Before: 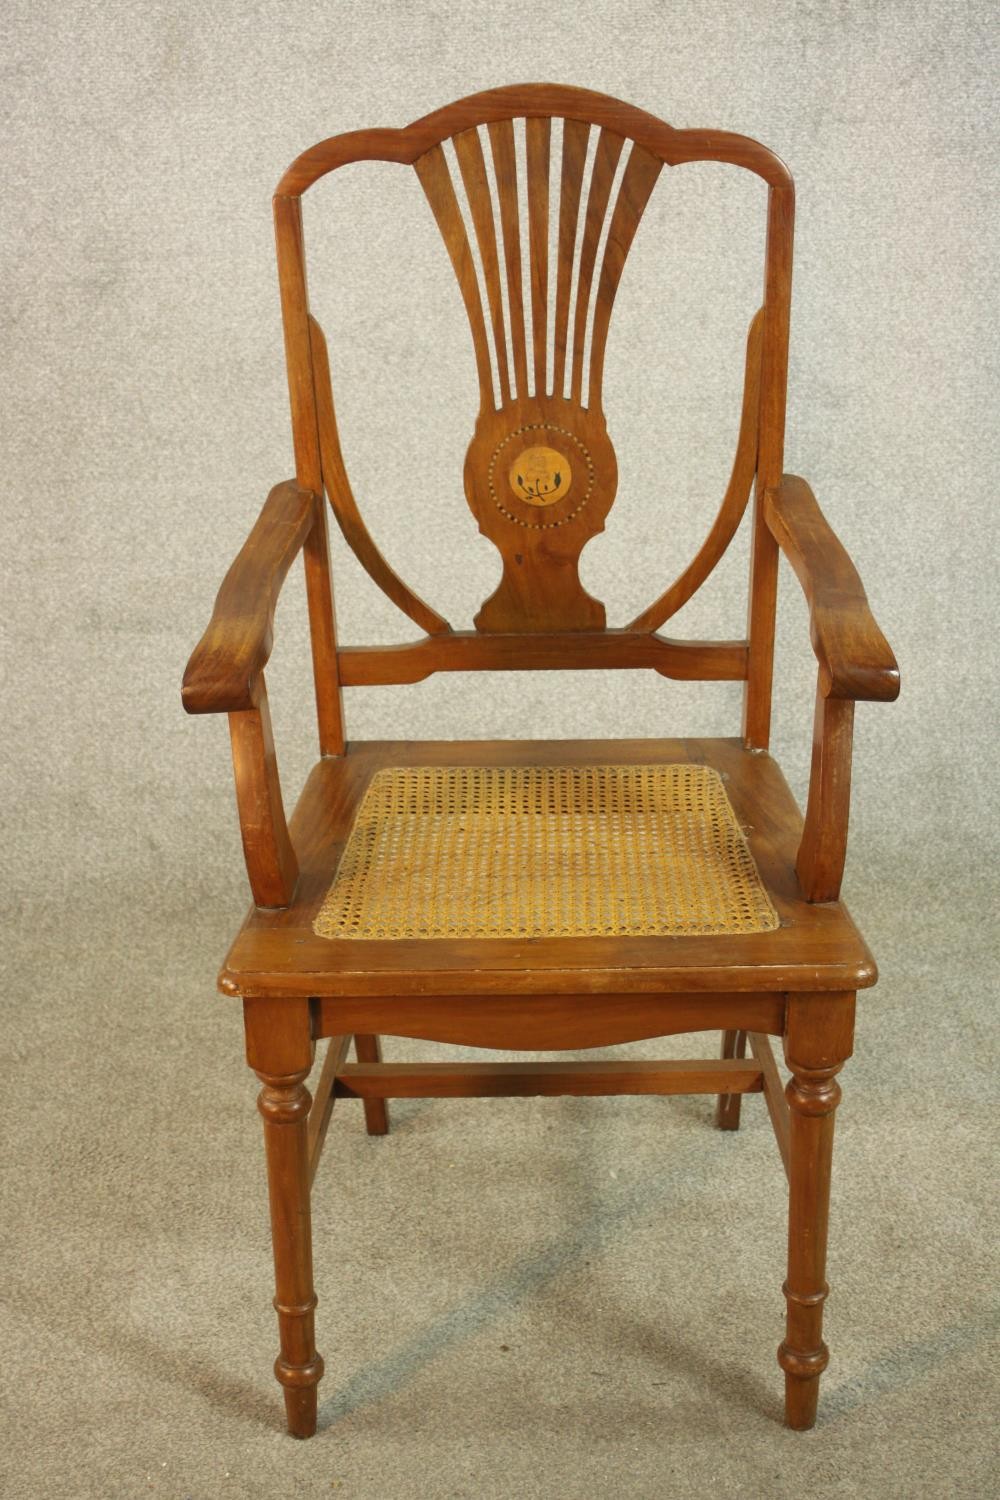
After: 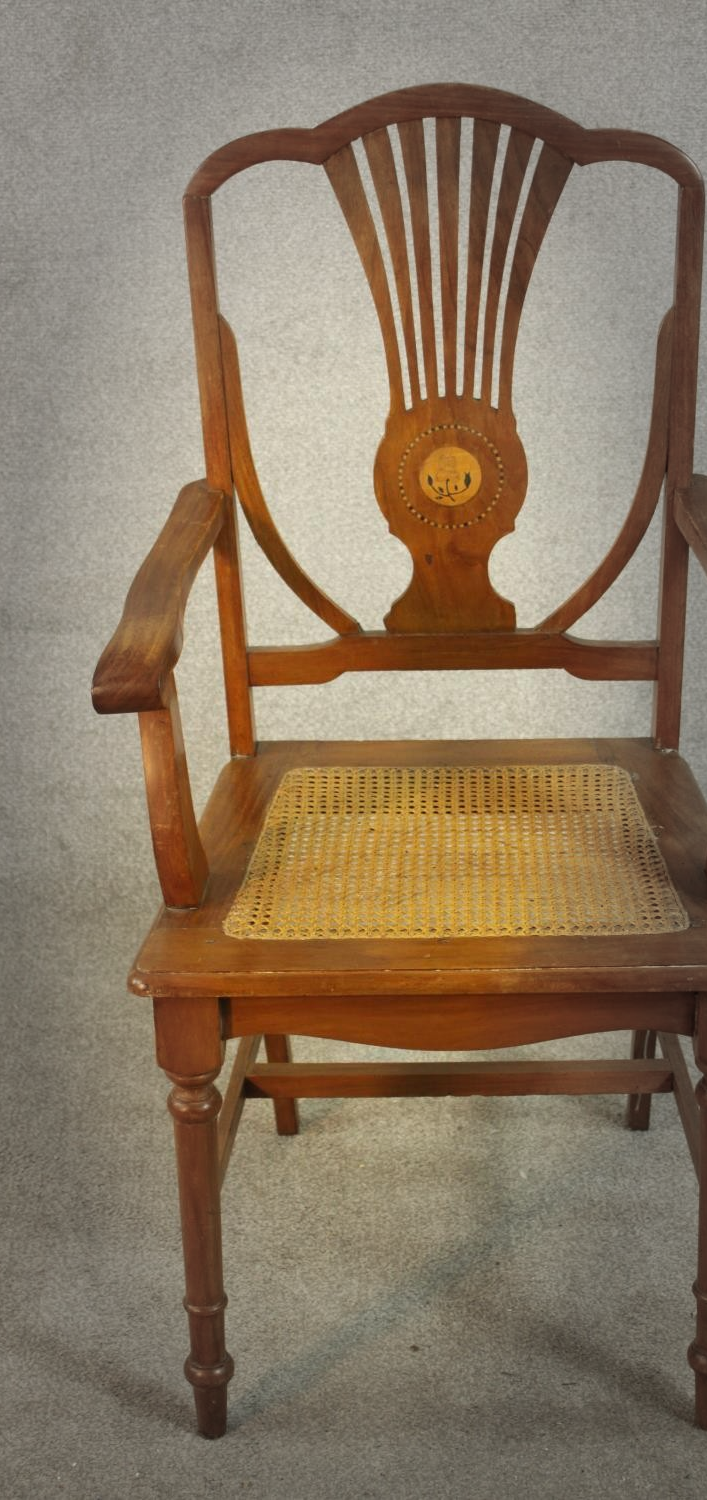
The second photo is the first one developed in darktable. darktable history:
vignetting: fall-off start 48.41%, automatic ratio true, width/height ratio 1.29, unbound false
crop and rotate: left 9.061%, right 20.142%
